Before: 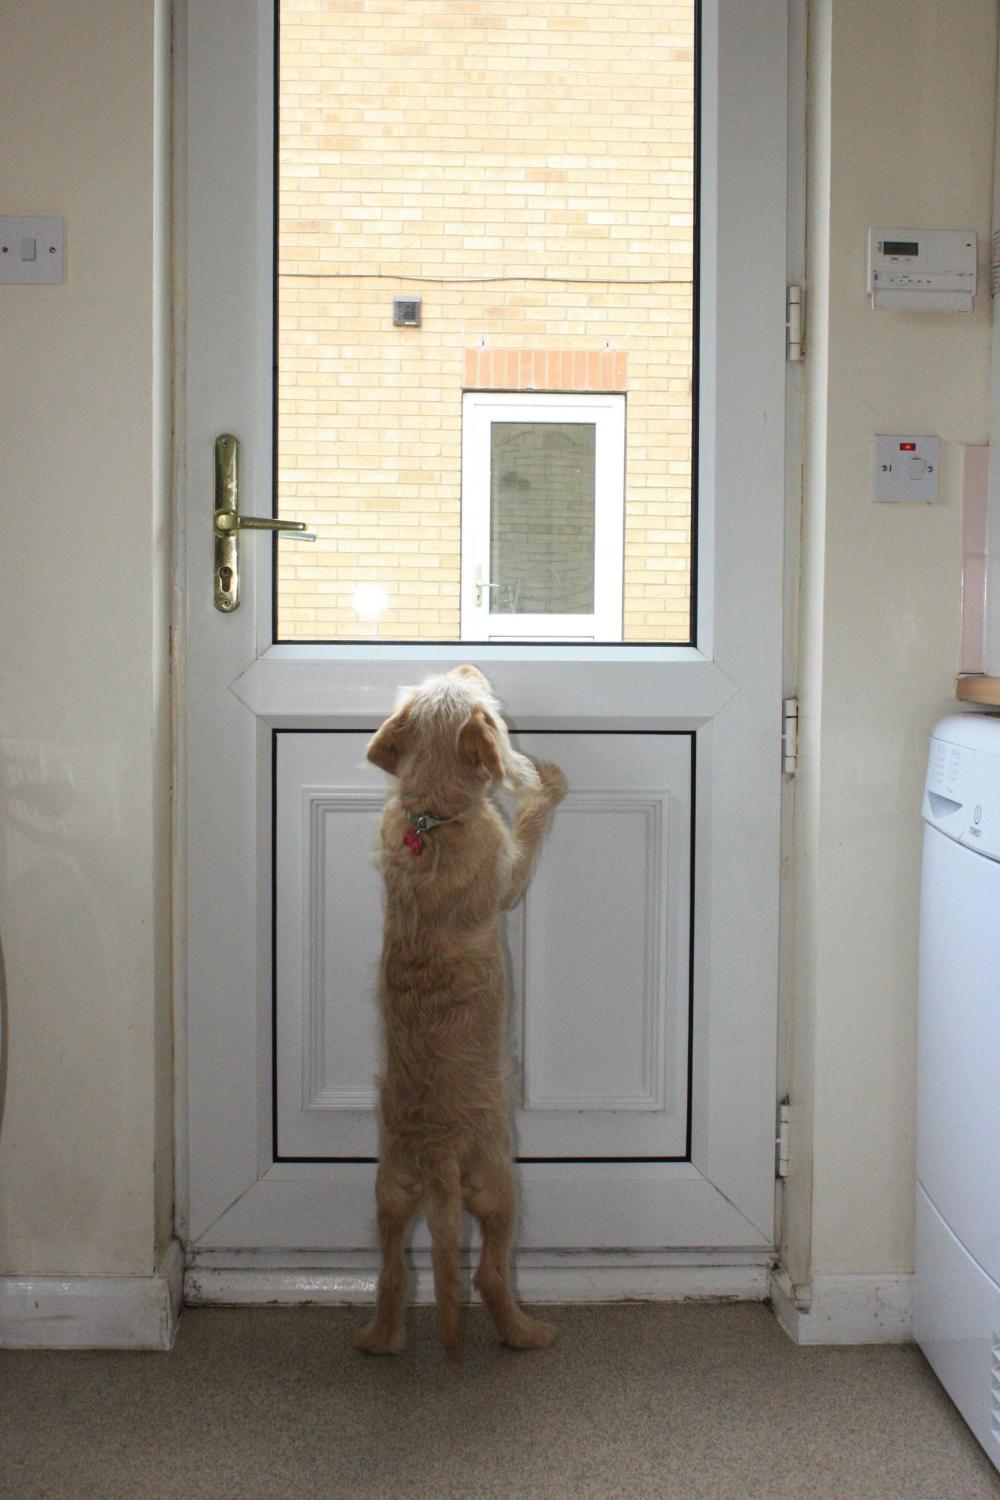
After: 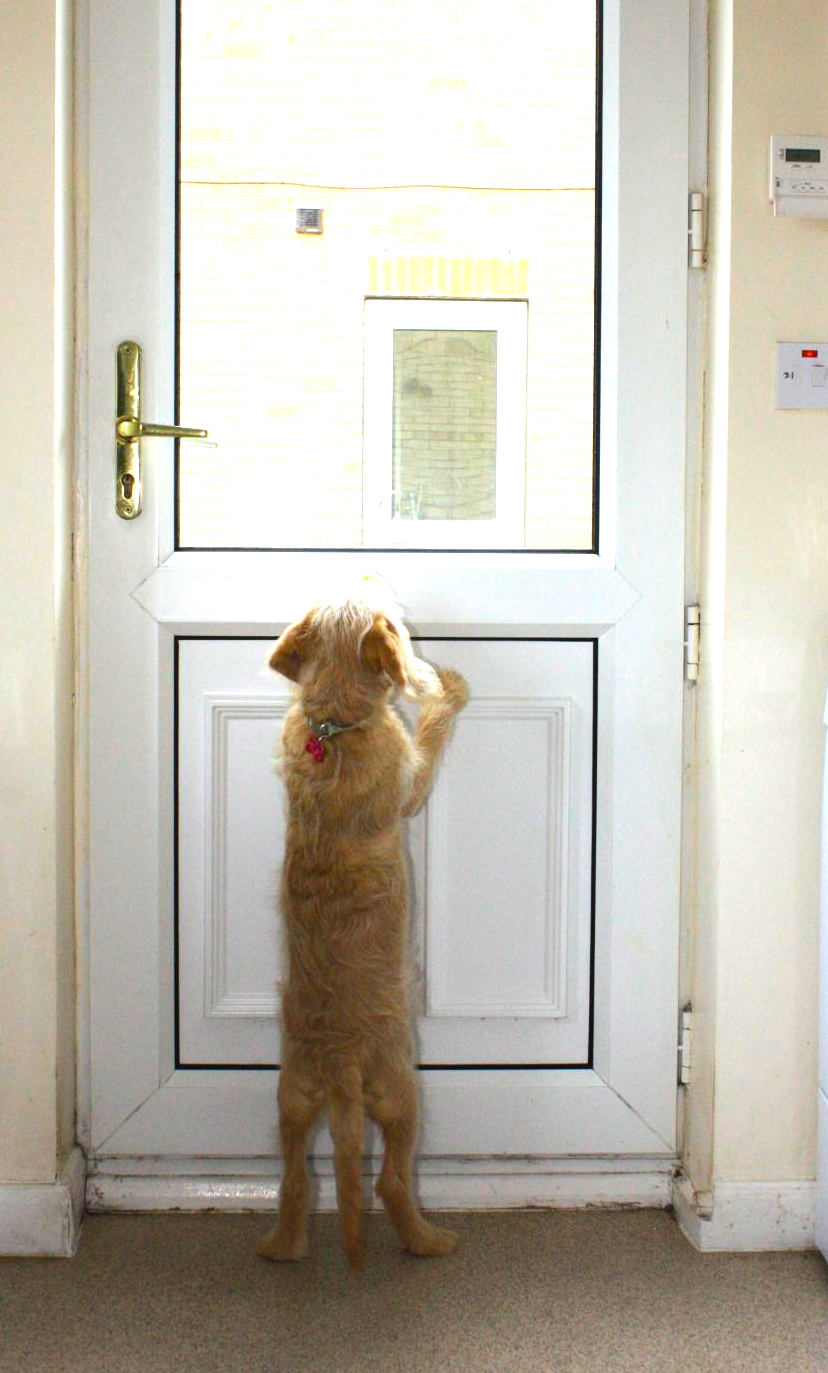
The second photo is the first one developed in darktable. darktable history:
tone equalizer: -8 EV -0.001 EV, -7 EV 0.001 EV, -6 EV -0.002 EV, -5 EV -0.003 EV, -4 EV -0.062 EV, -3 EV -0.222 EV, -2 EV -0.267 EV, -1 EV 0.105 EV, +0 EV 0.303 EV
crop: left 9.807%, top 6.259%, right 7.334%, bottom 2.177%
exposure: exposure 0.74 EV, compensate highlight preservation false
color balance rgb: linear chroma grading › global chroma 15%, perceptual saturation grading › global saturation 30%
